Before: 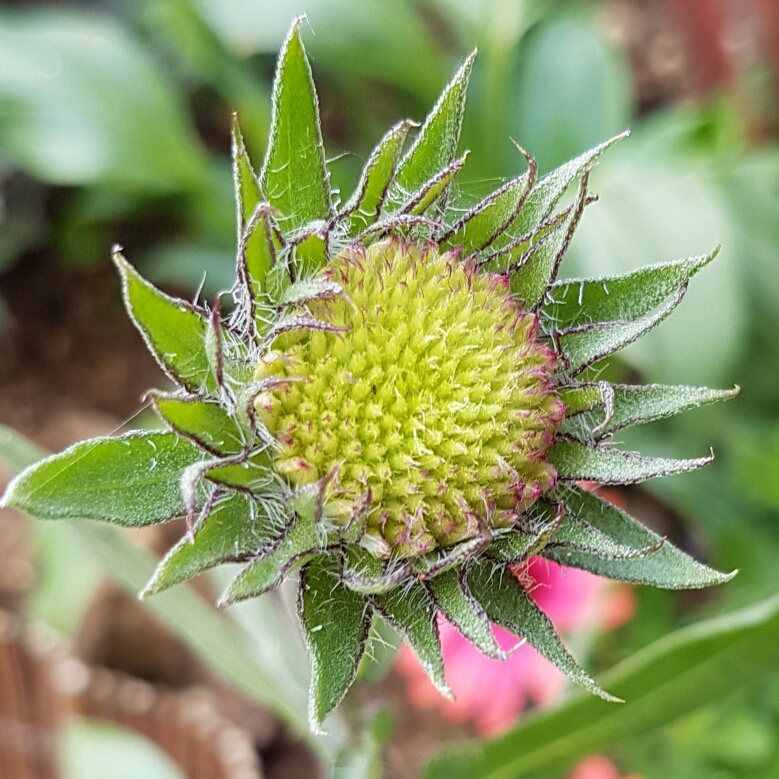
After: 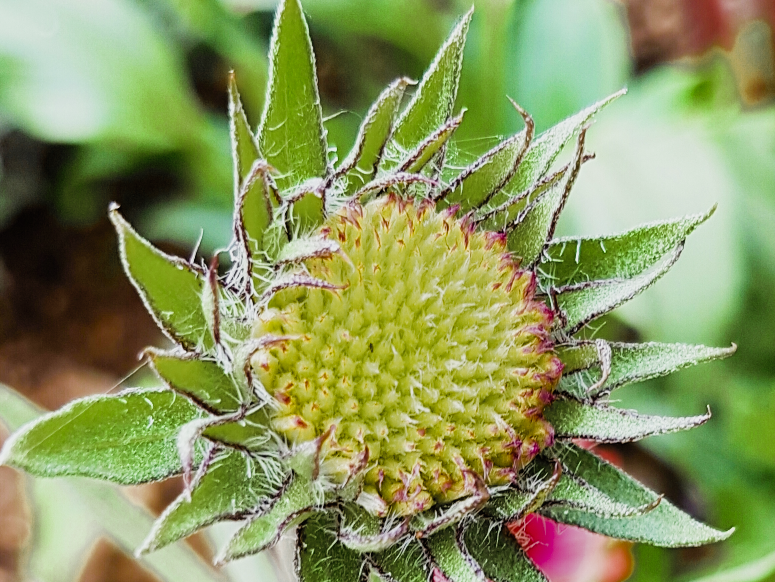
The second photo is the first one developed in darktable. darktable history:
sigmoid: contrast 1.7
color zones: curves: ch0 [(0.11, 0.396) (0.195, 0.36) (0.25, 0.5) (0.303, 0.412) (0.357, 0.544) (0.75, 0.5) (0.967, 0.328)]; ch1 [(0, 0.468) (0.112, 0.512) (0.202, 0.6) (0.25, 0.5) (0.307, 0.352) (0.357, 0.544) (0.75, 0.5) (0.963, 0.524)]
crop: left 0.387%, top 5.469%, bottom 19.809%
contrast brightness saturation: contrast 0.05, brightness 0.06, saturation 0.01
